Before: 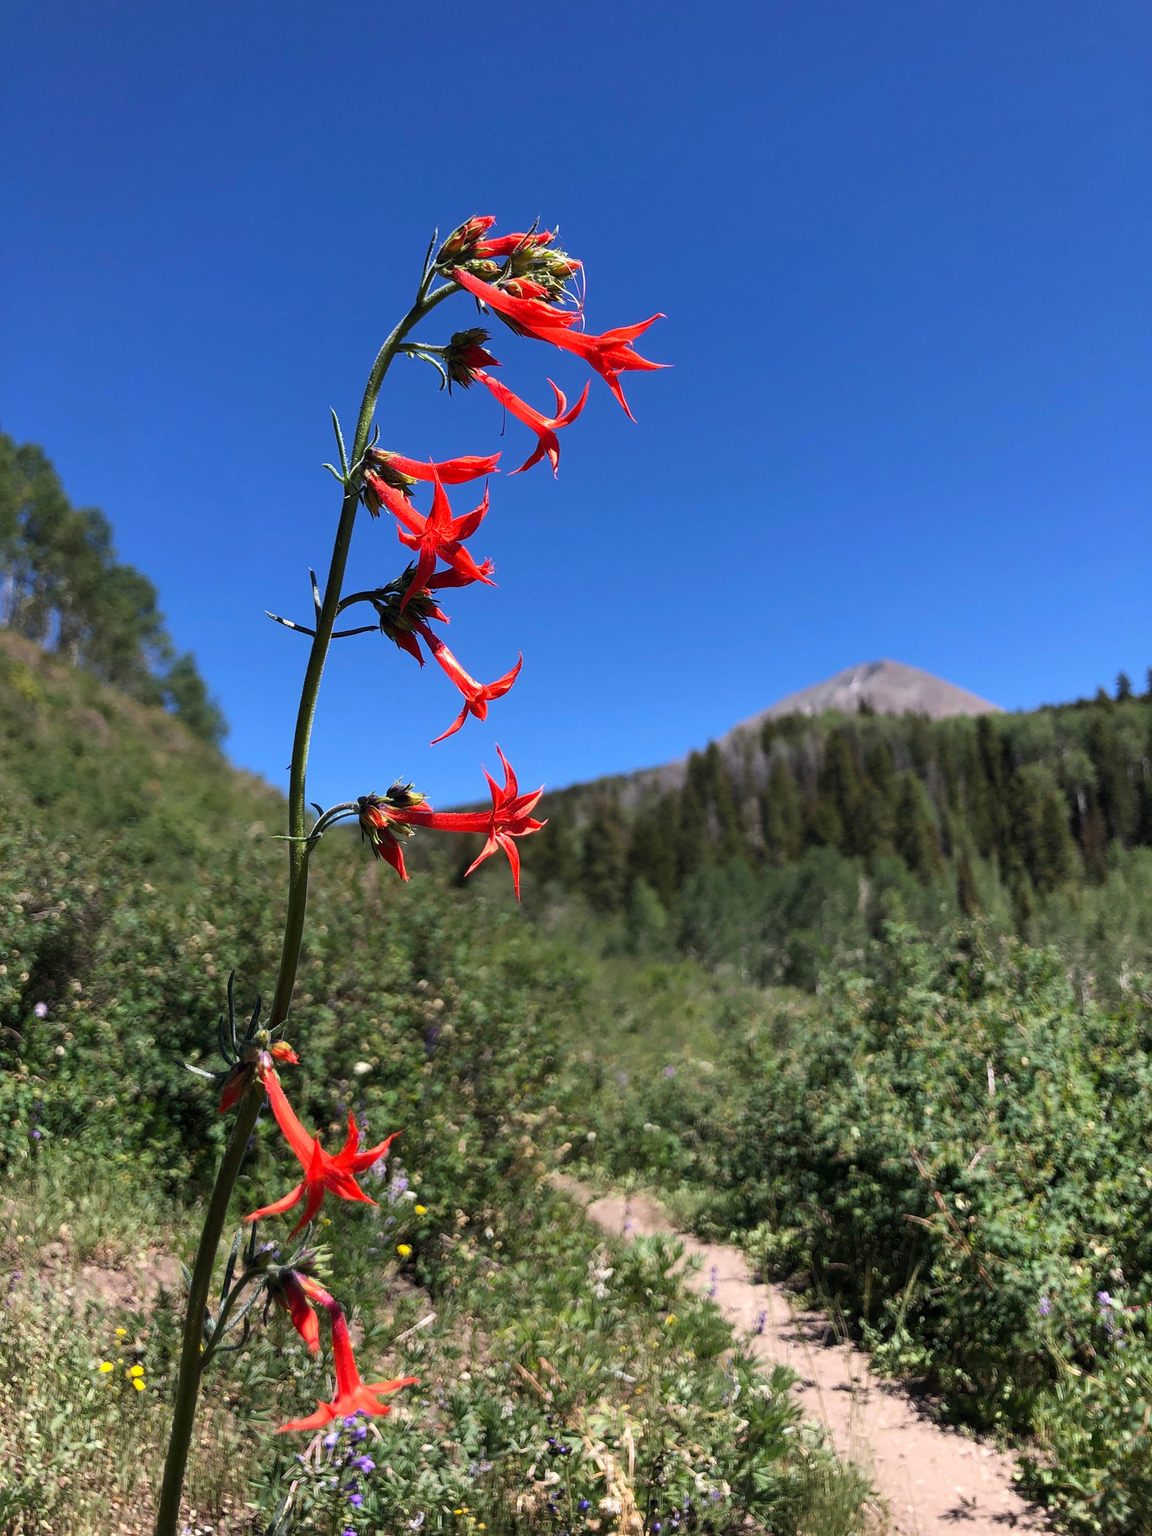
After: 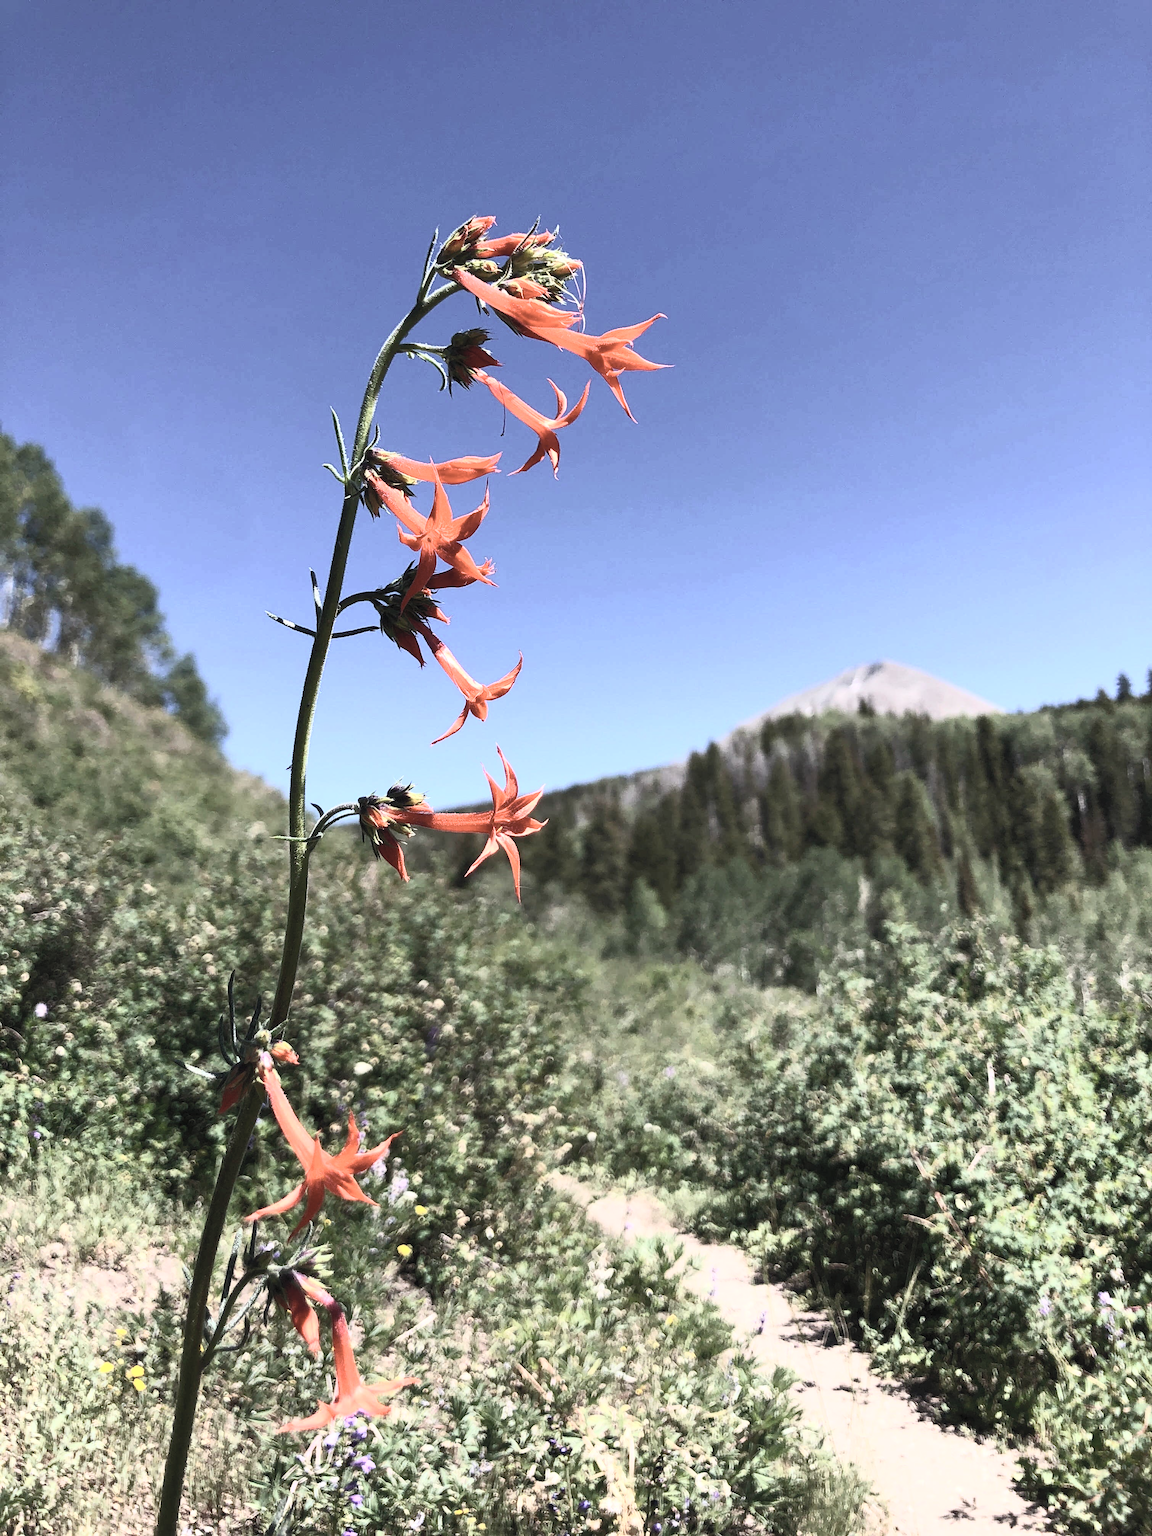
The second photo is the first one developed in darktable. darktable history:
contrast brightness saturation: contrast 0.561, brightness 0.566, saturation -0.345
